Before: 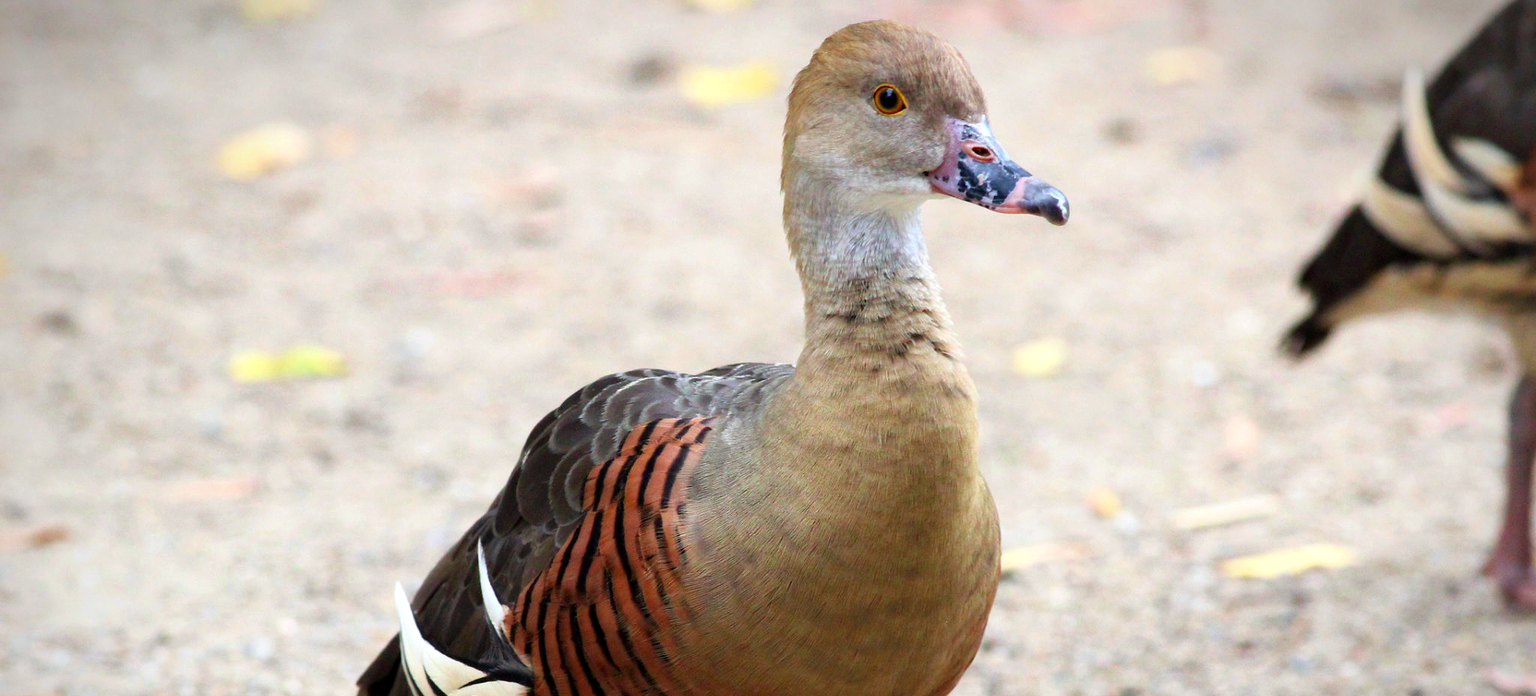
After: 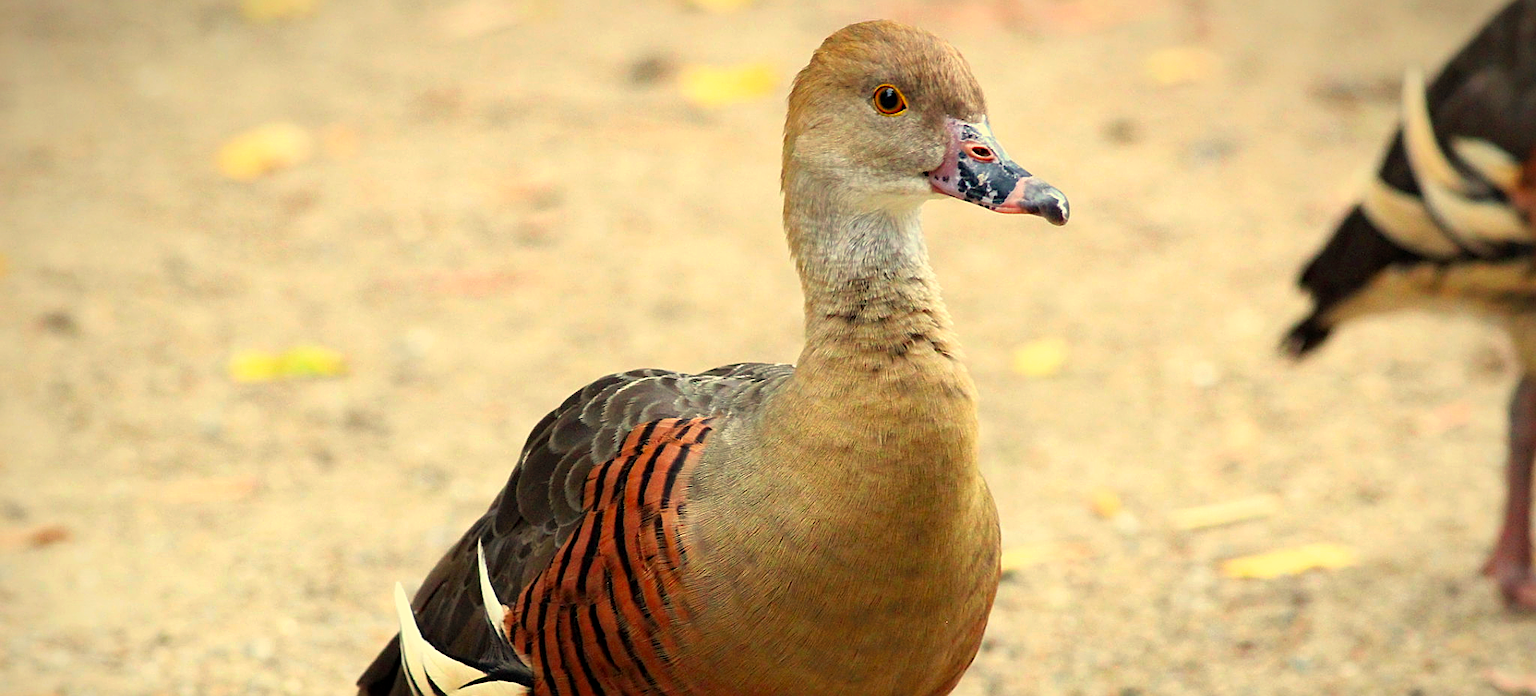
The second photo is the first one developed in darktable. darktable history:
vibrance: vibrance 78%
sharpen: on, module defaults
white balance: red 1.08, blue 0.791
